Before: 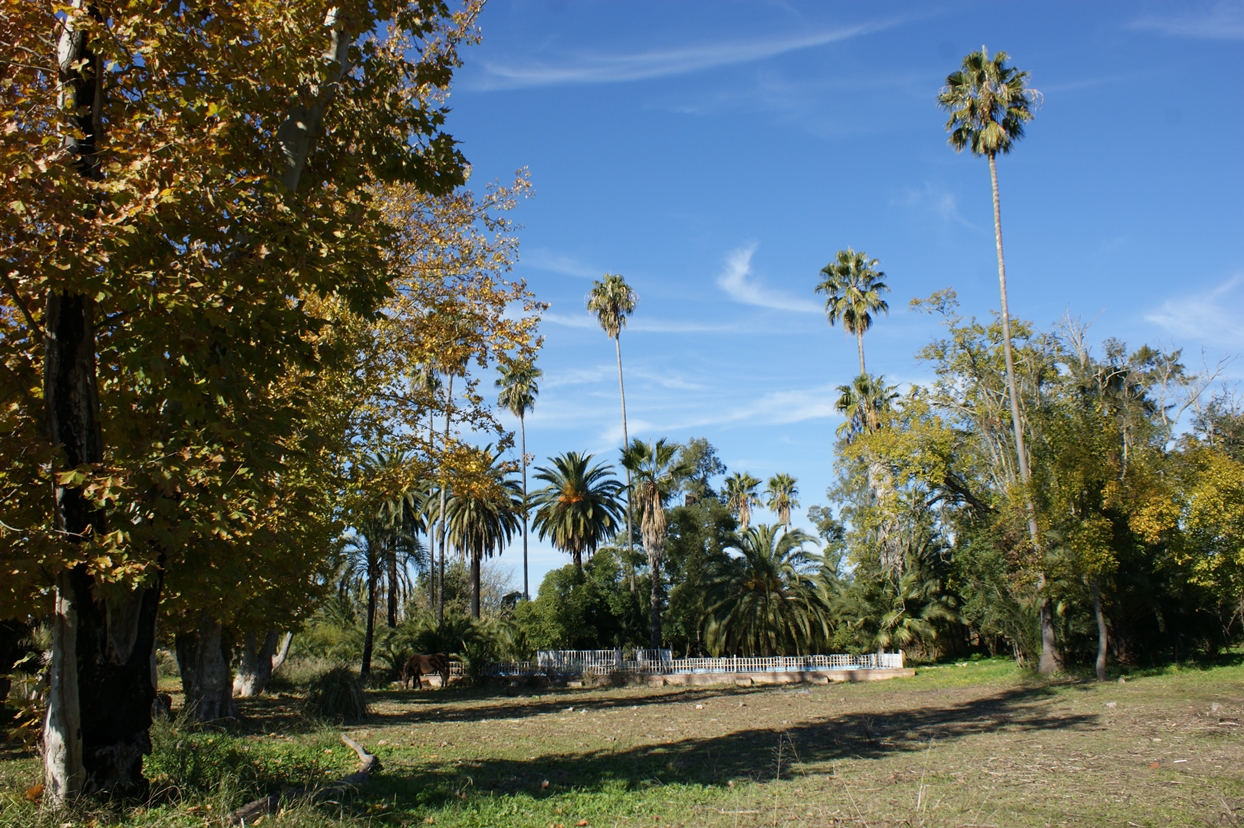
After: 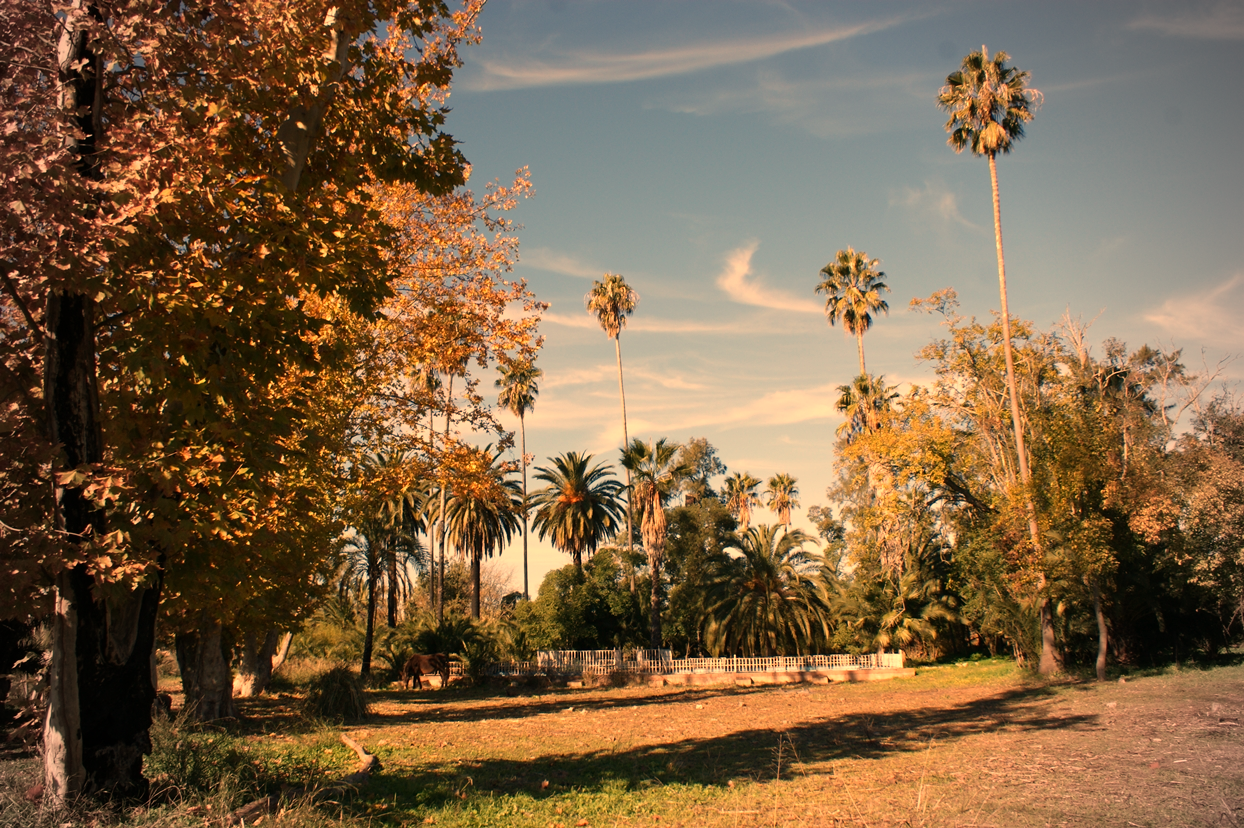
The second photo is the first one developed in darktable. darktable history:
vignetting: fall-off start 71.74%
white balance: red 1.467, blue 0.684
